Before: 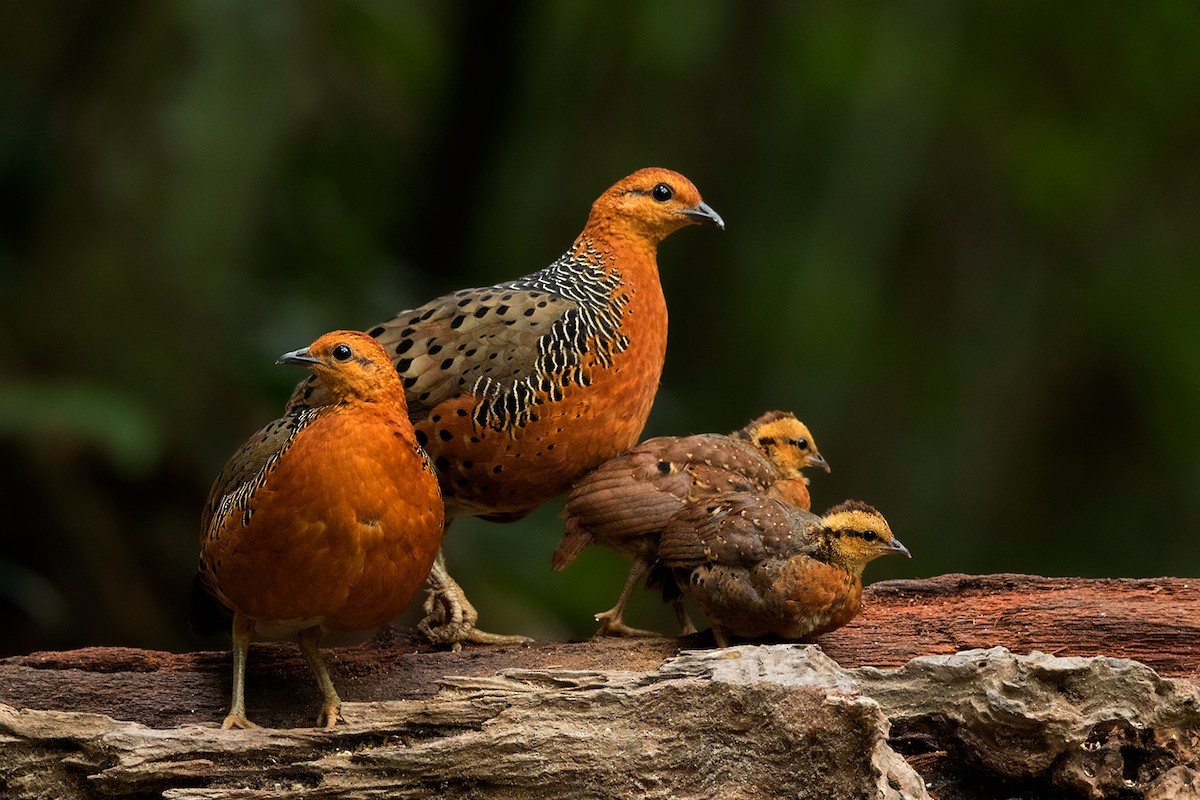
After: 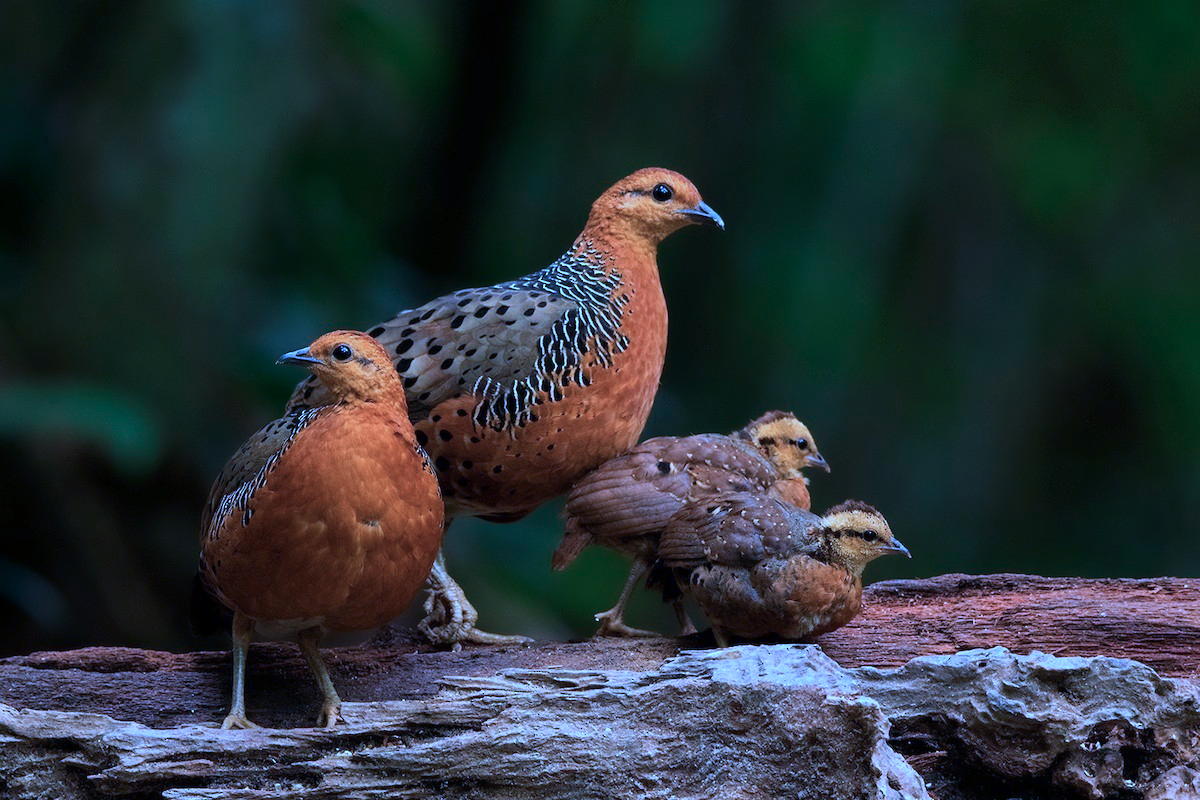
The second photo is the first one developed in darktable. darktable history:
color calibration: illuminant custom, x 0.459, y 0.43, temperature 2605.35 K, saturation algorithm version 1 (2020)
